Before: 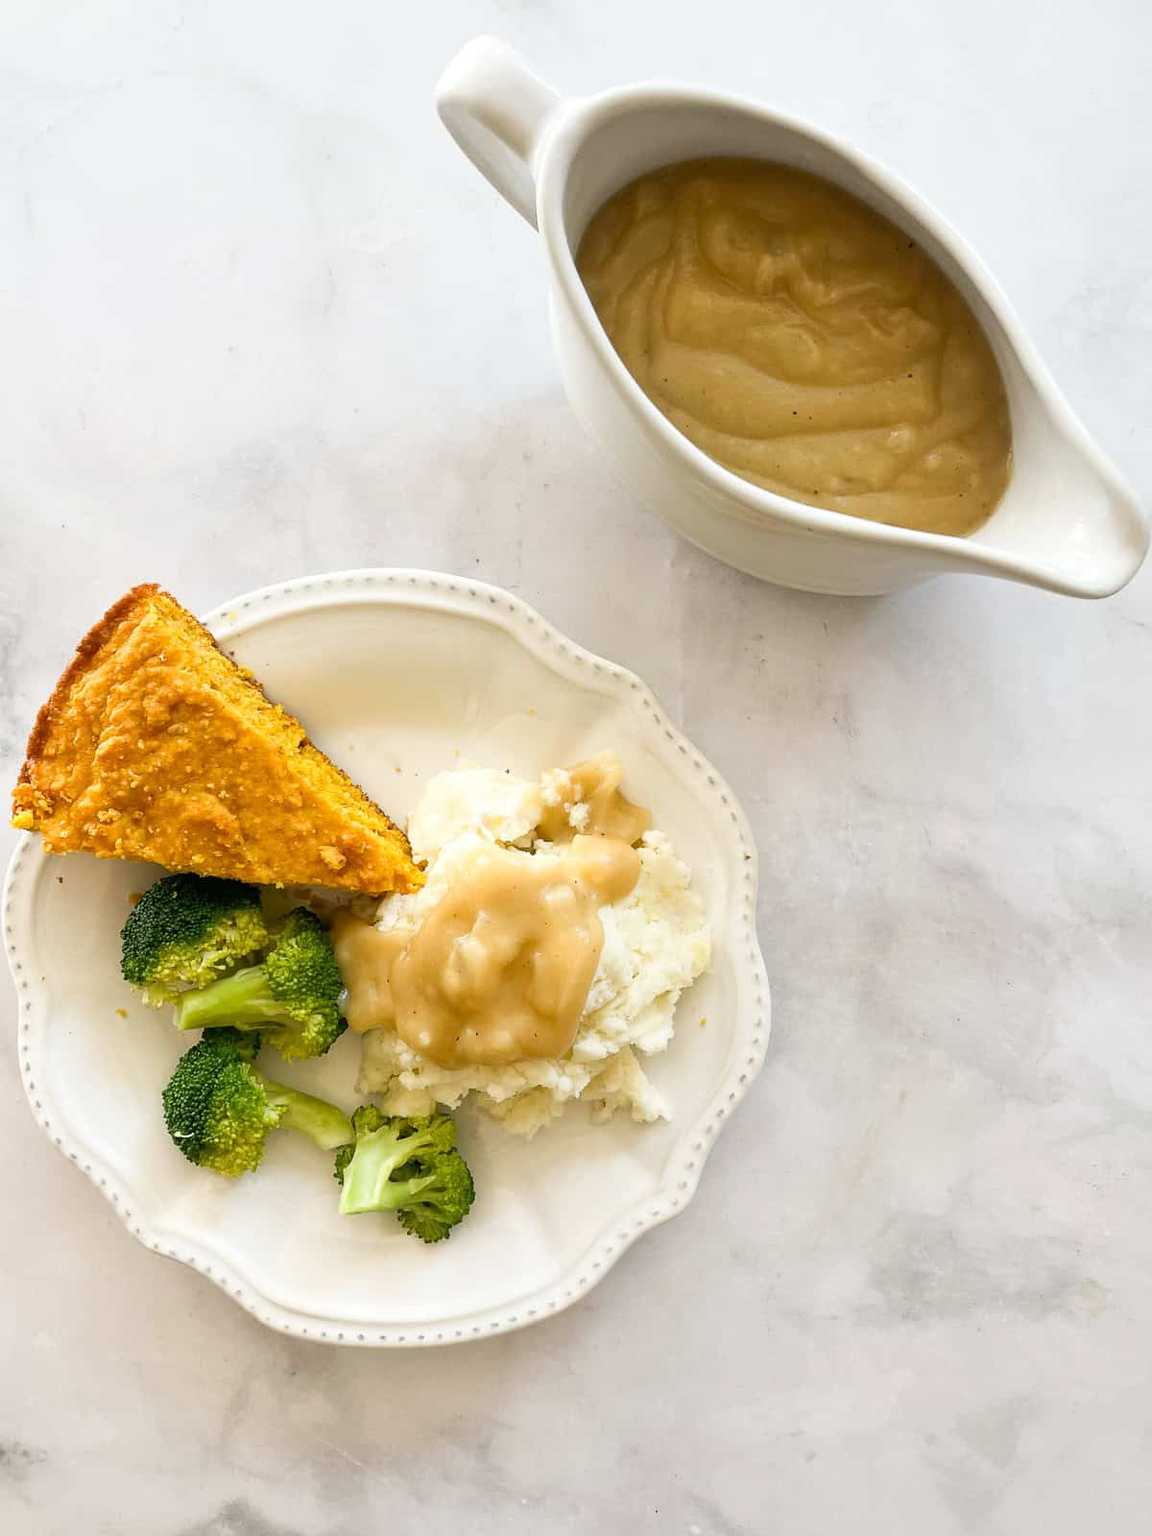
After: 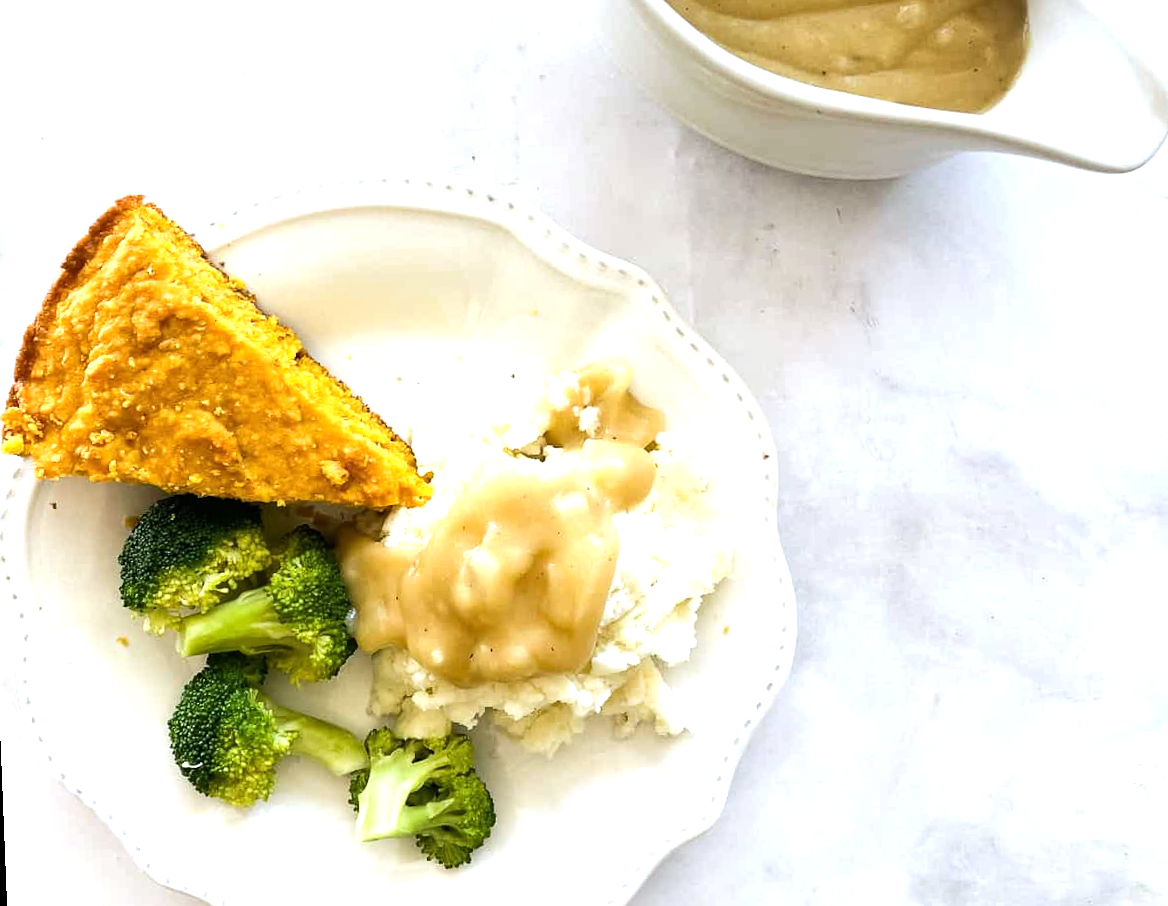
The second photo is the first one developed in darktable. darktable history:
white balance: red 0.954, blue 1.079
tone equalizer: -8 EV -0.75 EV, -7 EV -0.7 EV, -6 EV -0.6 EV, -5 EV -0.4 EV, -3 EV 0.4 EV, -2 EV 0.6 EV, -1 EV 0.7 EV, +0 EV 0.75 EV, edges refinement/feathering 500, mask exposure compensation -1.57 EV, preserve details no
crop and rotate: top 25.357%, bottom 13.942%
rotate and perspective: rotation -2.12°, lens shift (vertical) 0.009, lens shift (horizontal) -0.008, automatic cropping original format, crop left 0.036, crop right 0.964, crop top 0.05, crop bottom 0.959
